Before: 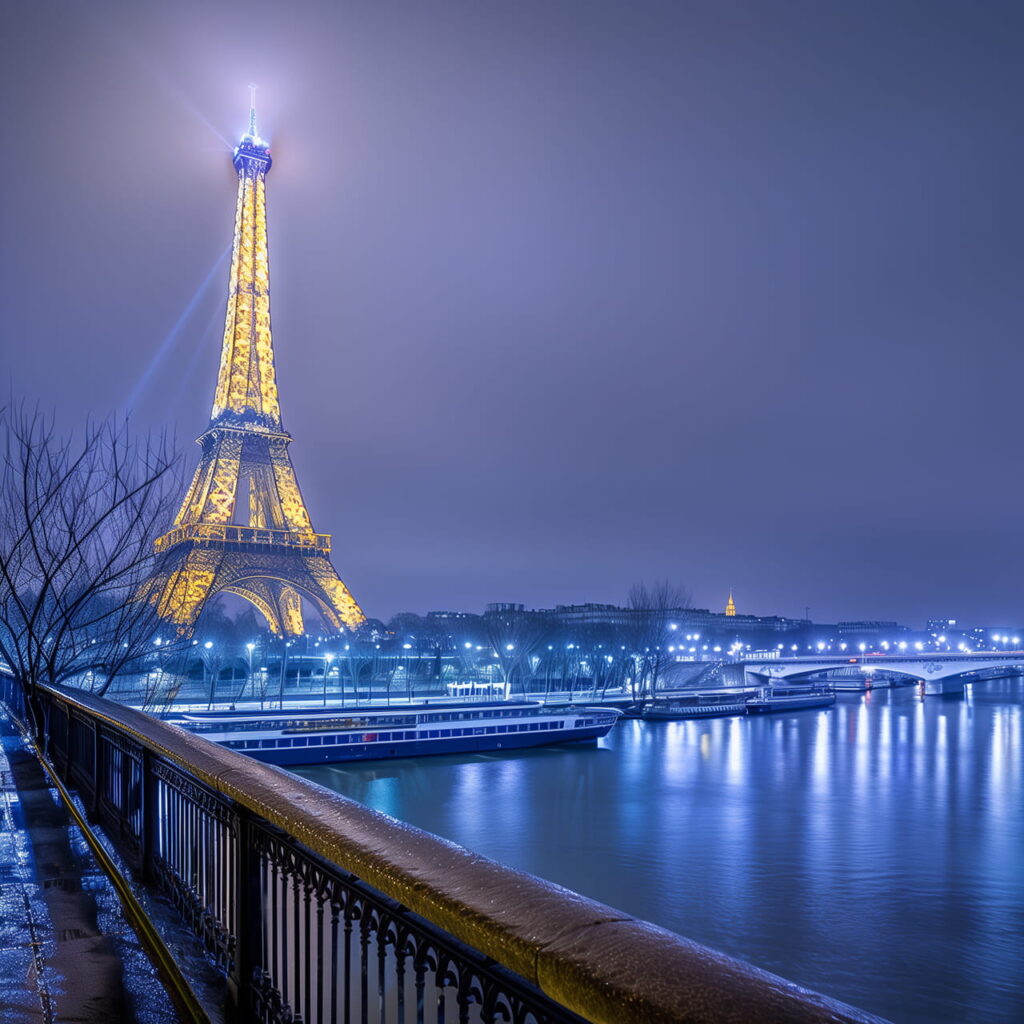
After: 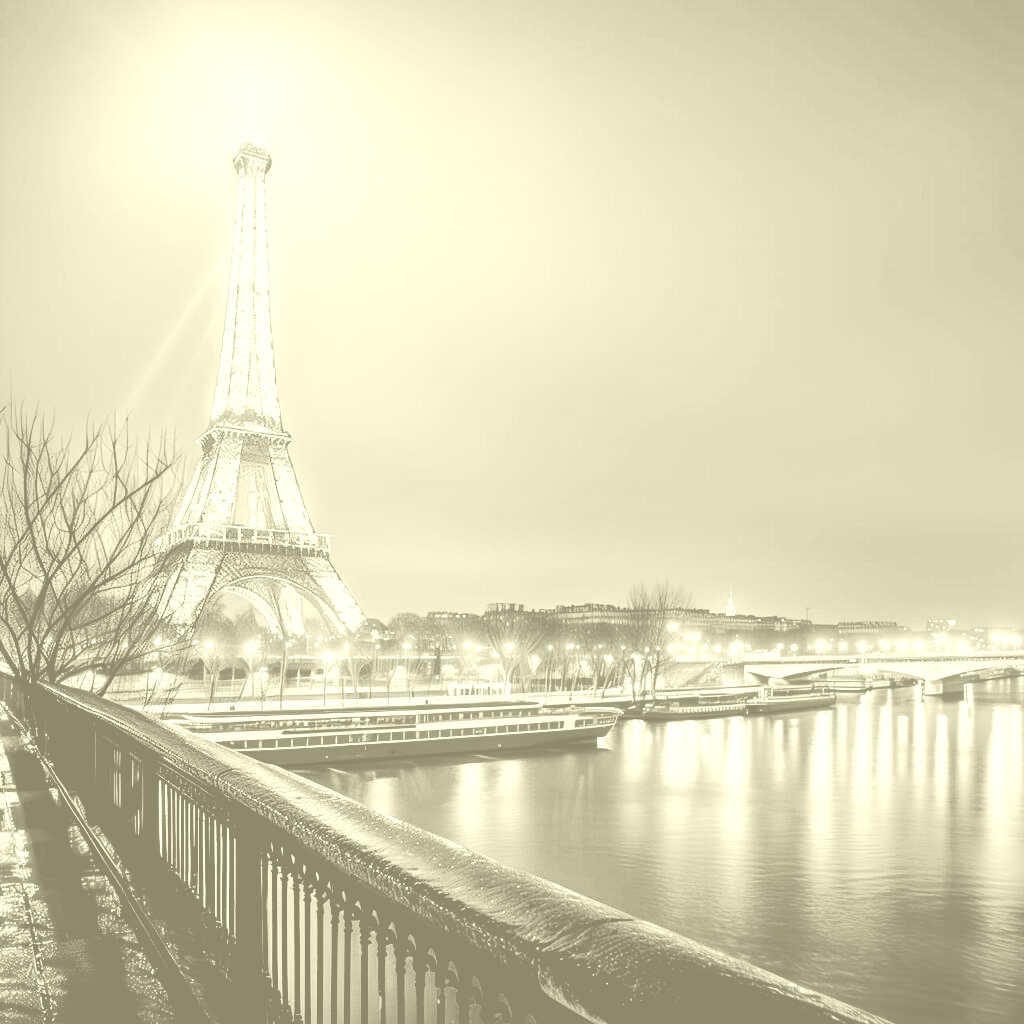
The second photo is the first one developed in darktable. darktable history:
colorize: hue 43.2°, saturation 40%, version 1
exposure: black level correction 0.035, exposure 0.9 EV, compensate highlight preservation false
base curve: curves: ch0 [(0, 0) (0.028, 0.03) (0.121, 0.232) (0.46, 0.748) (0.859, 0.968) (1, 1)], preserve colors none
